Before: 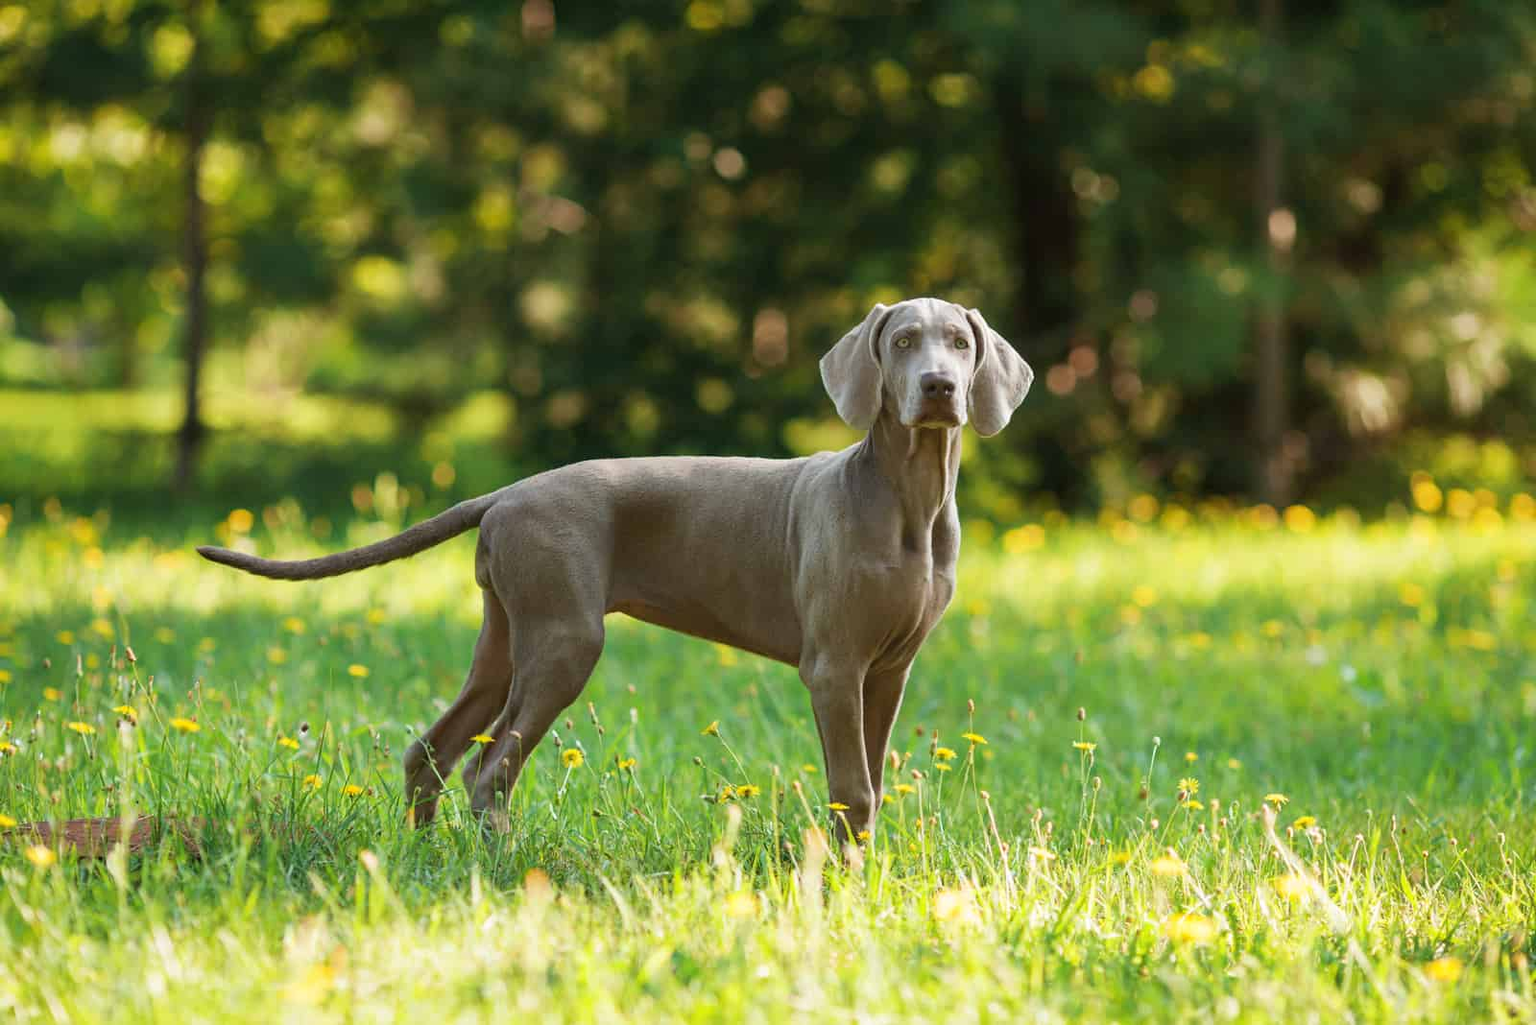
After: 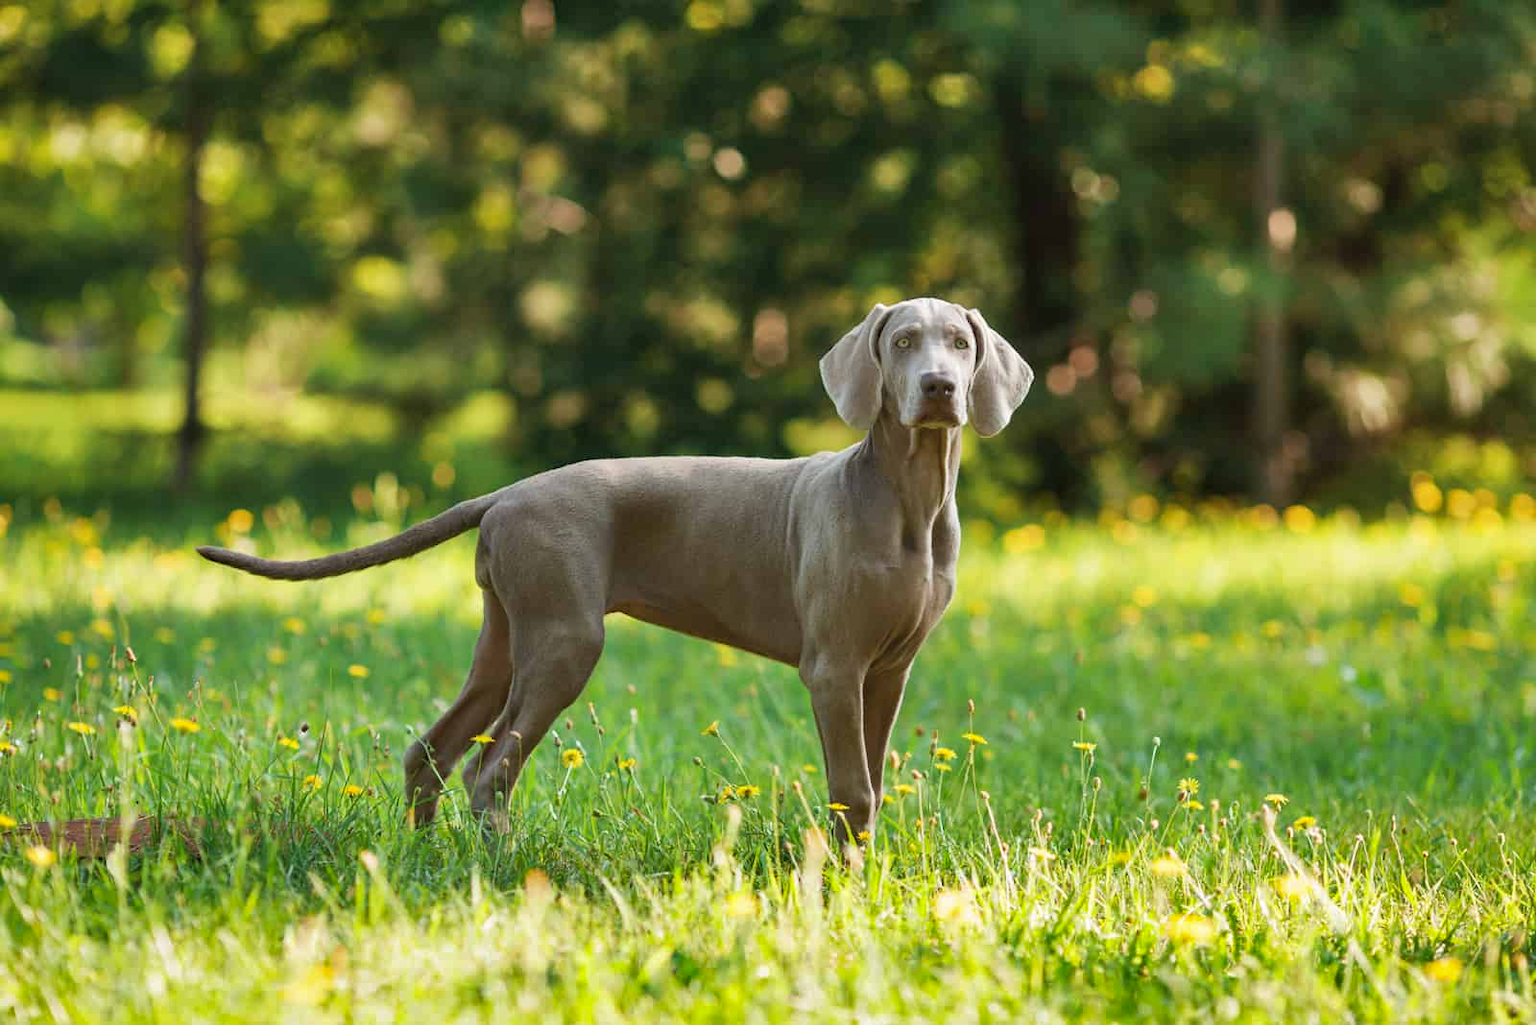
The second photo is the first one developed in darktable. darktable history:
shadows and highlights: white point adjustment 0.051, soften with gaussian
